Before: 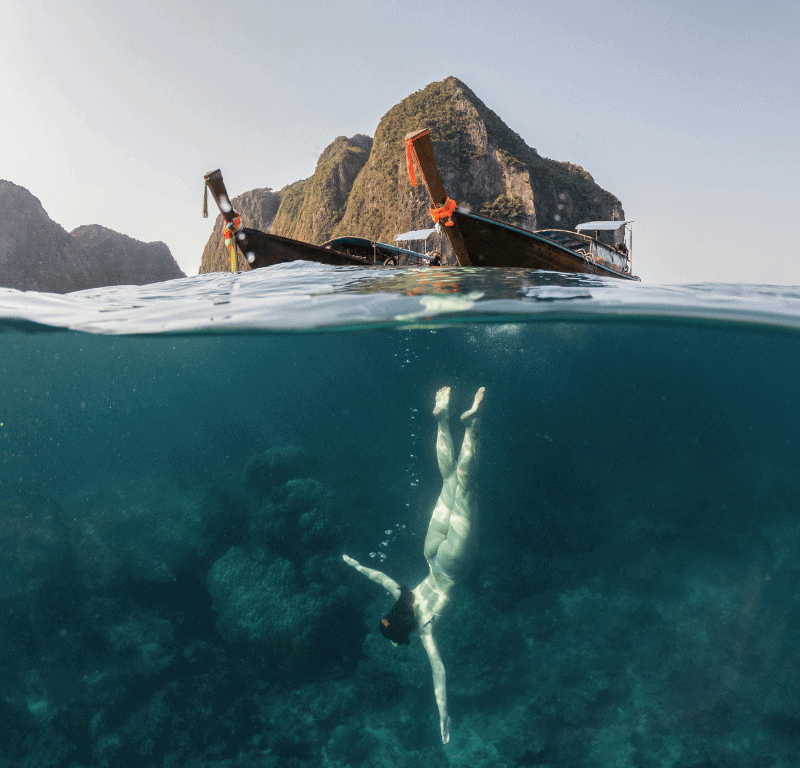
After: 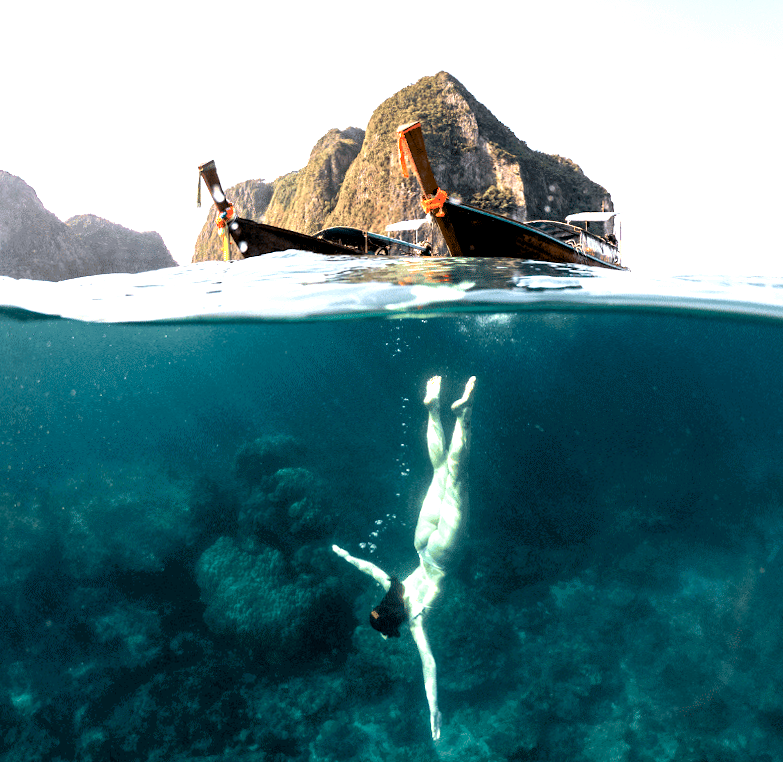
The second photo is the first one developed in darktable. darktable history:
white balance: emerald 1
exposure: black level correction 0.01, exposure 0.011 EV, compensate highlight preservation false
rotate and perspective: rotation 0.226°, lens shift (vertical) -0.042, crop left 0.023, crop right 0.982, crop top 0.006, crop bottom 0.994
levels: levels [0.012, 0.367, 0.697]
